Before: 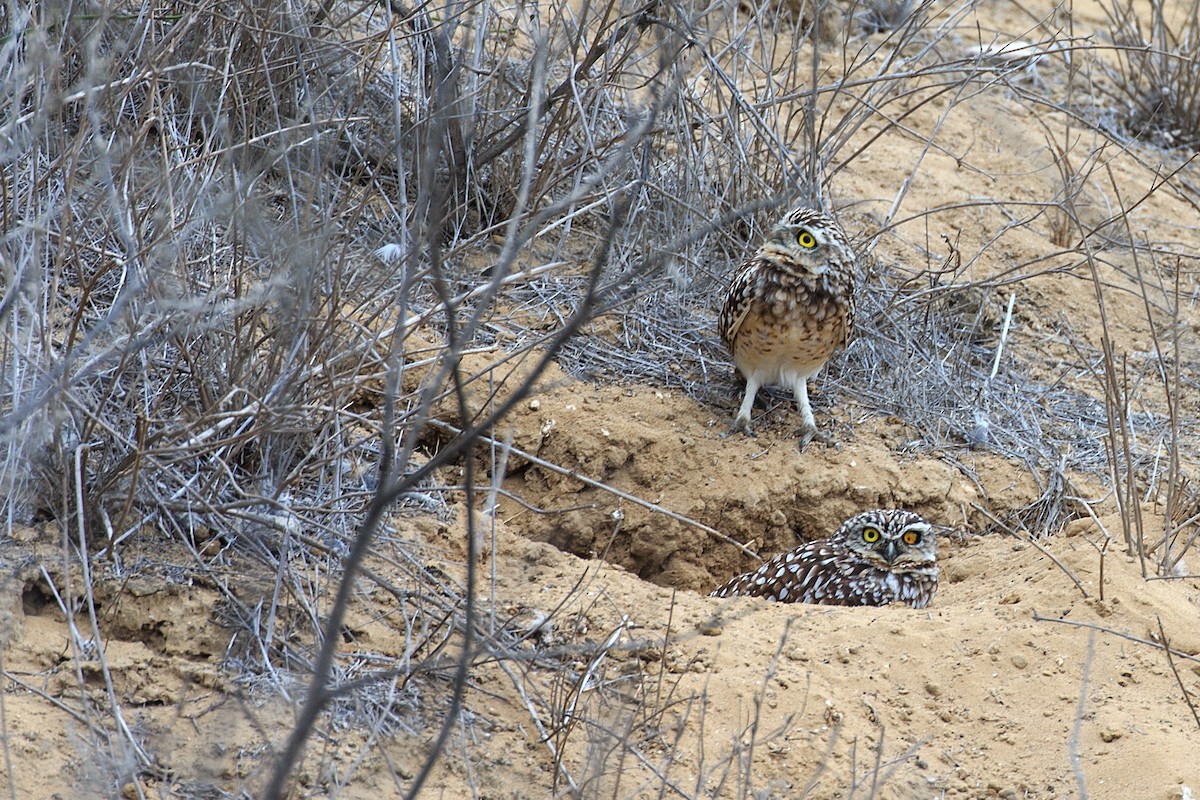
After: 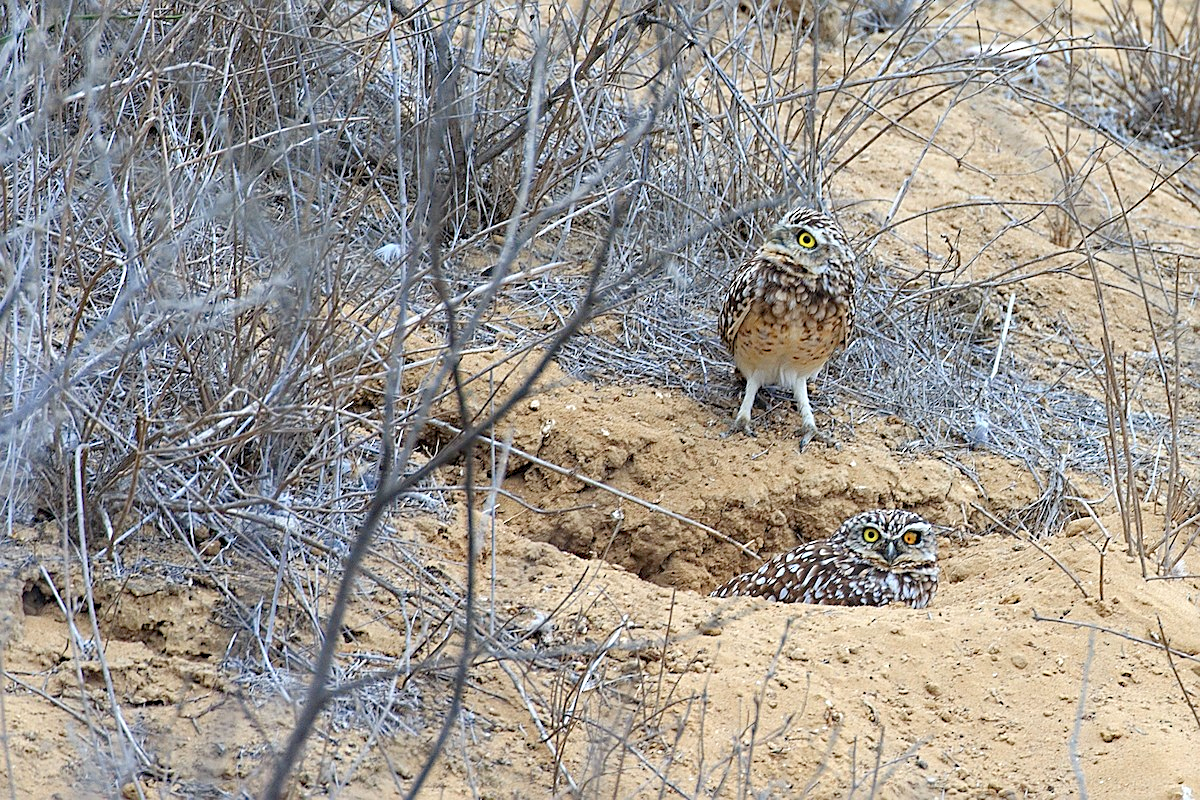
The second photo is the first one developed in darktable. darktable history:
sharpen: on, module defaults
levels: levels [0, 0.445, 1]
haze removal: compatibility mode true, adaptive false
